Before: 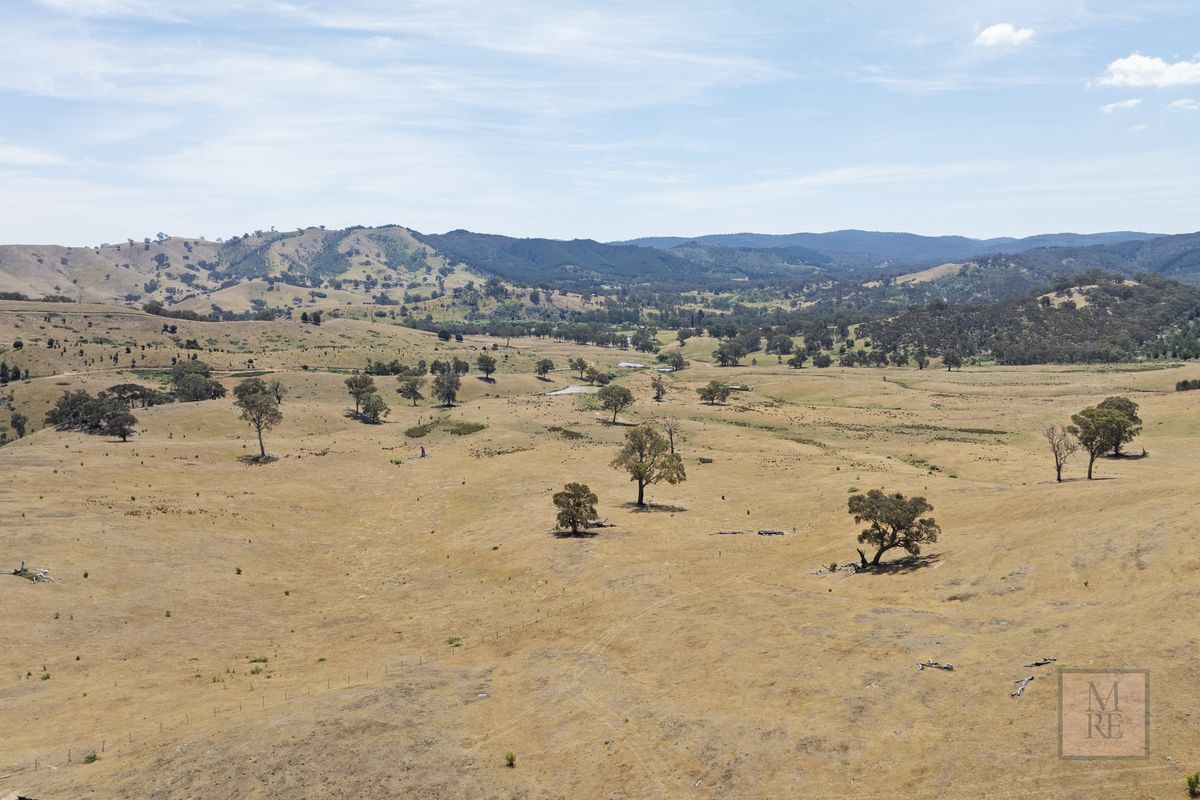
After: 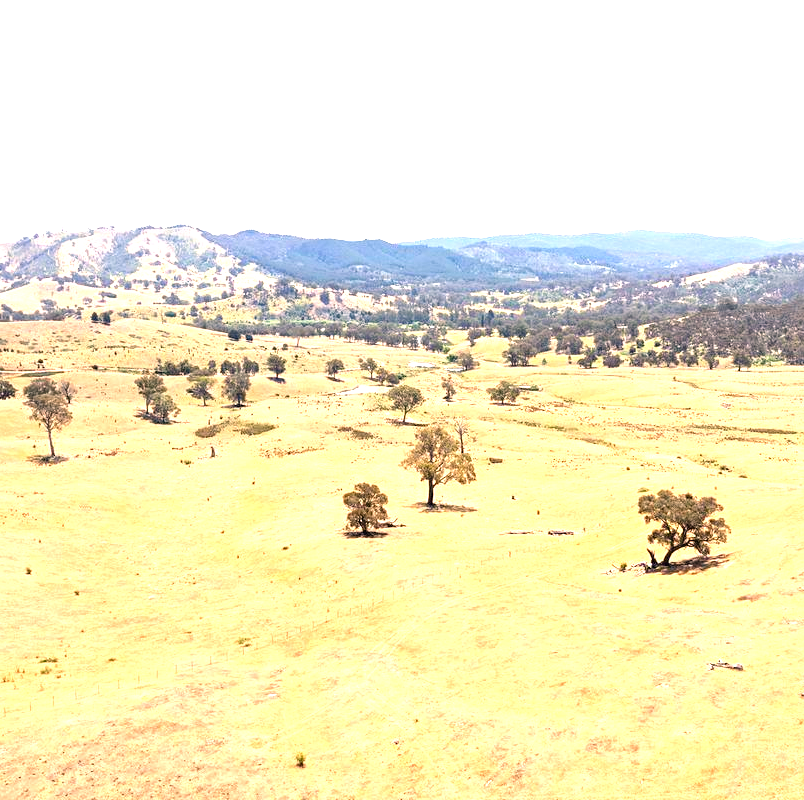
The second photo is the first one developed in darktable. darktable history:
color correction: highlights a* 11.25, highlights b* 11.84
crop and rotate: left 17.576%, right 15.341%
exposure: exposure 0.655 EV, compensate exposure bias true, compensate highlight preservation false
tone equalizer: -8 EV -1.05 EV, -7 EV -1.01 EV, -6 EV -0.876 EV, -5 EV -0.617 EV, -3 EV 0.587 EV, -2 EV 0.868 EV, -1 EV 0.992 EV, +0 EV 1.07 EV
